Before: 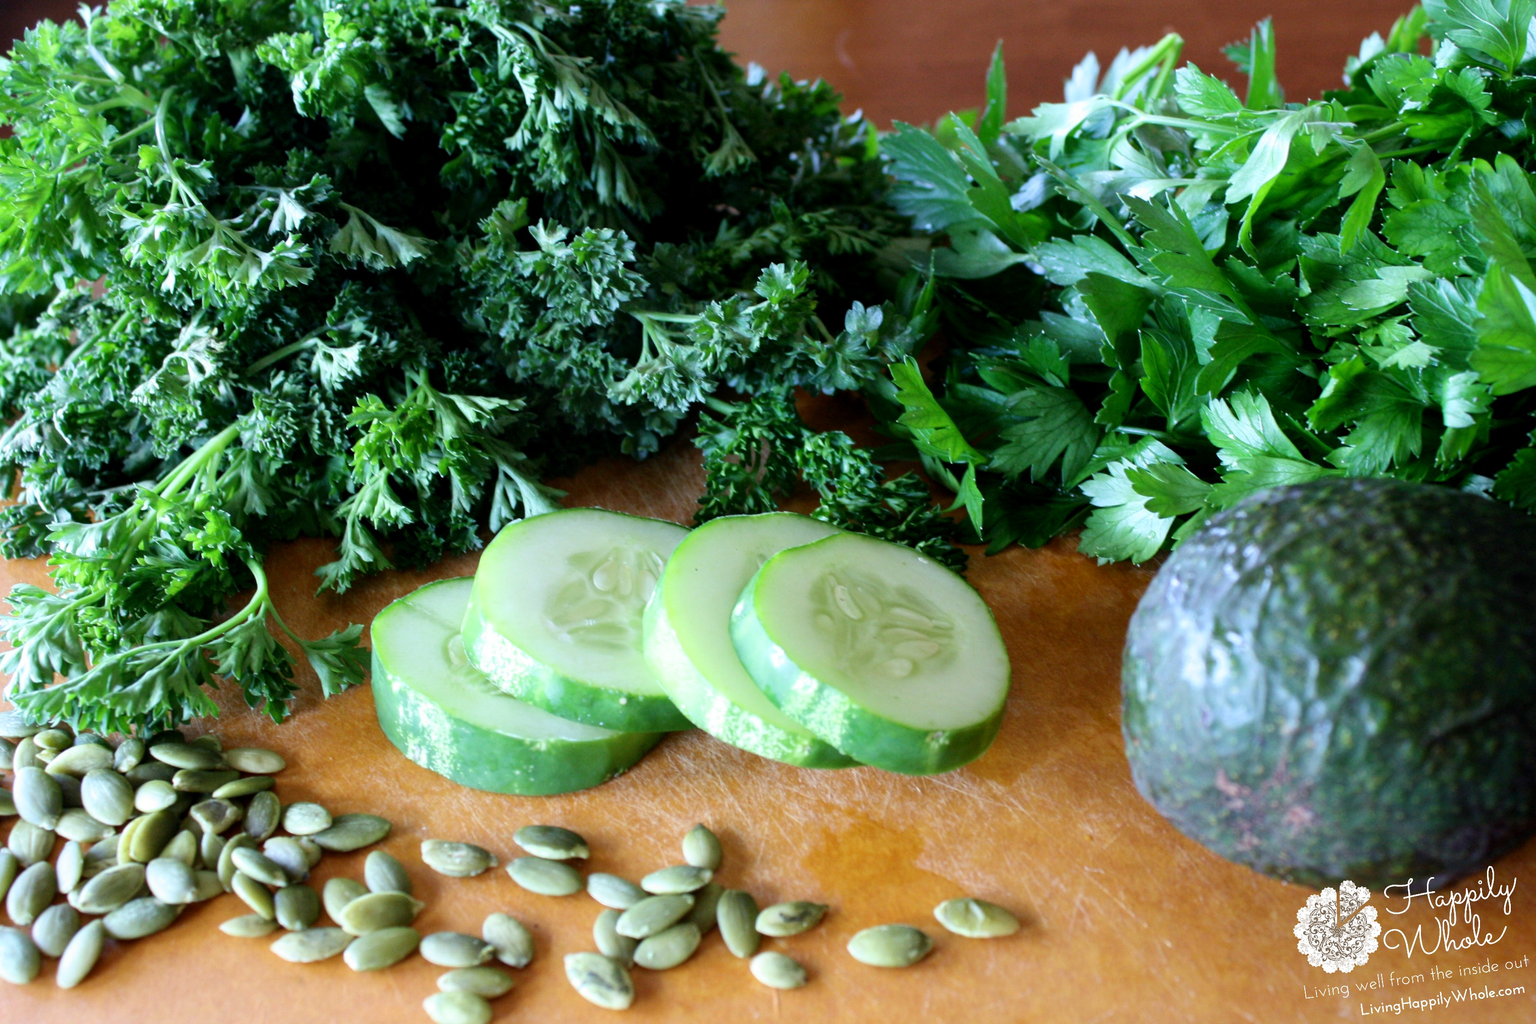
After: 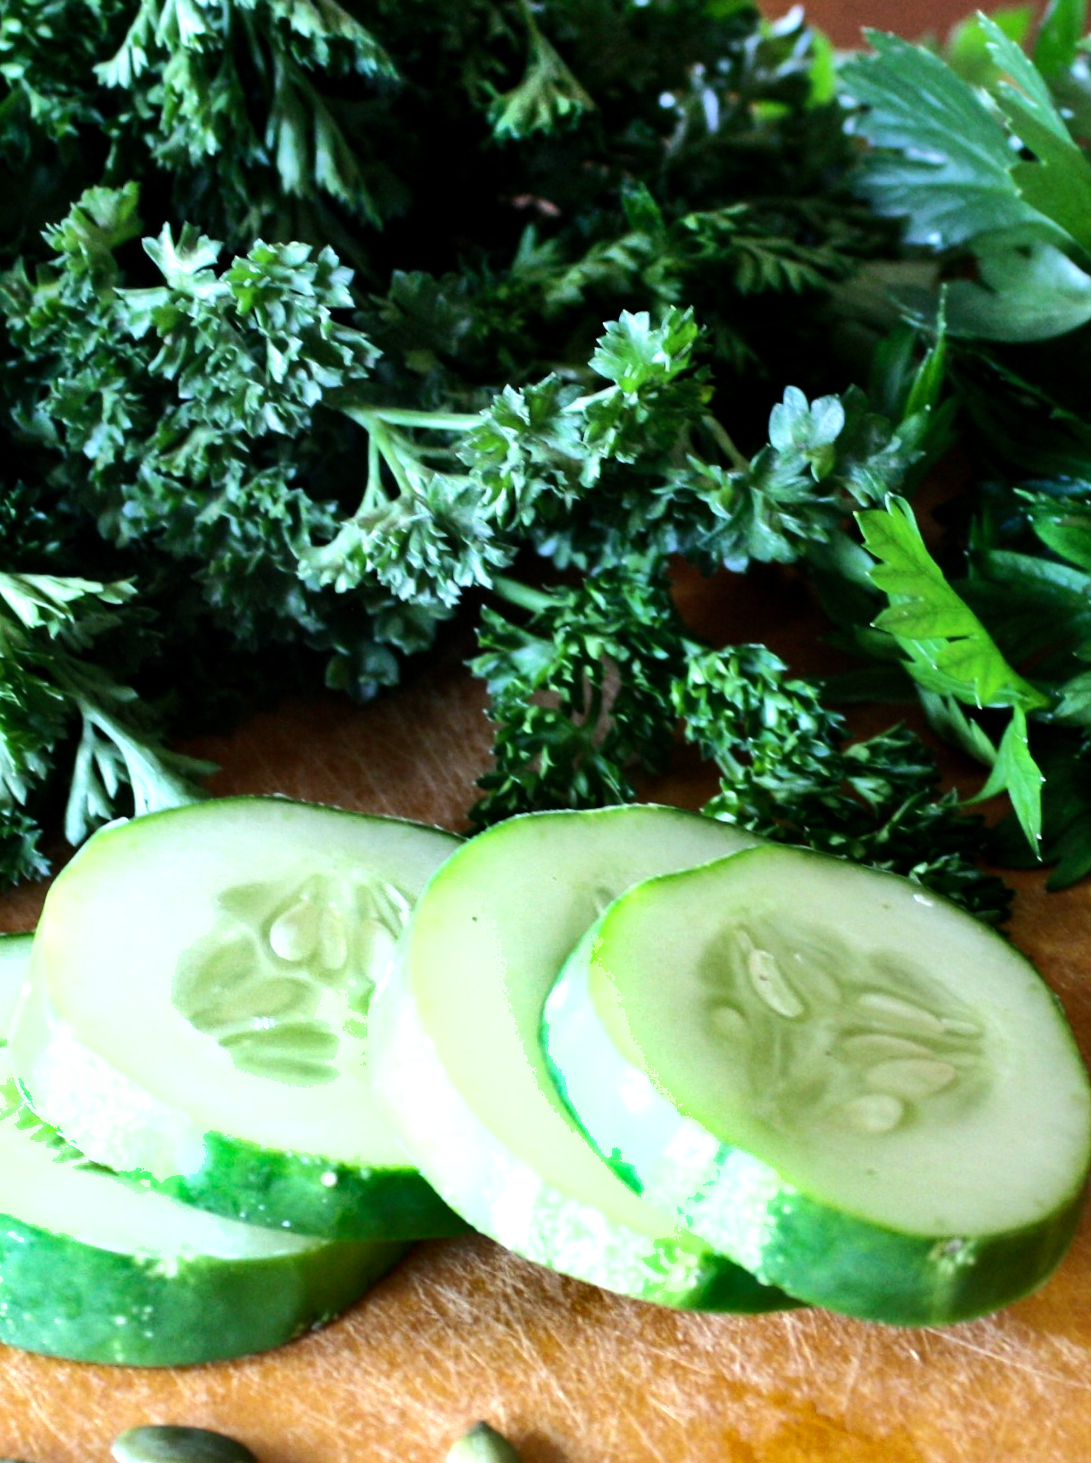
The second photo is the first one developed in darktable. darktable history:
tone equalizer: -8 EV -0.782 EV, -7 EV -0.667 EV, -6 EV -0.581 EV, -5 EV -0.405 EV, -3 EV 0.376 EV, -2 EV 0.6 EV, -1 EV 0.678 EV, +0 EV 0.724 EV, edges refinement/feathering 500, mask exposure compensation -1.57 EV, preserve details no
crop and rotate: left 29.765%, top 10.392%, right 34.366%, bottom 17.488%
shadows and highlights: soften with gaussian
